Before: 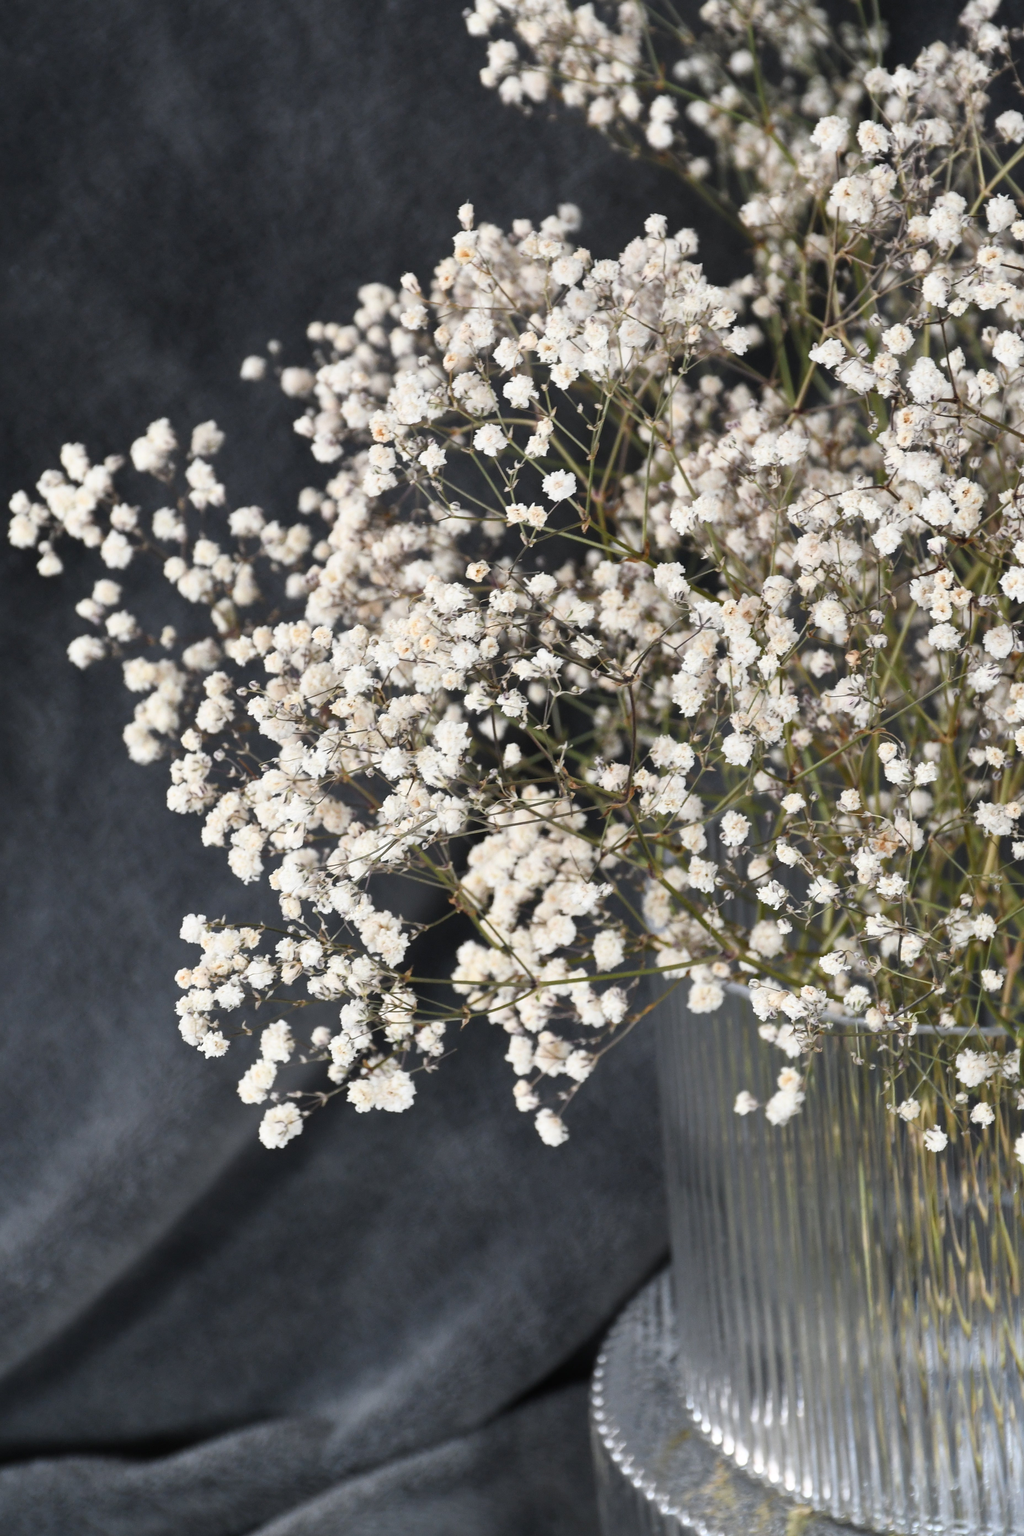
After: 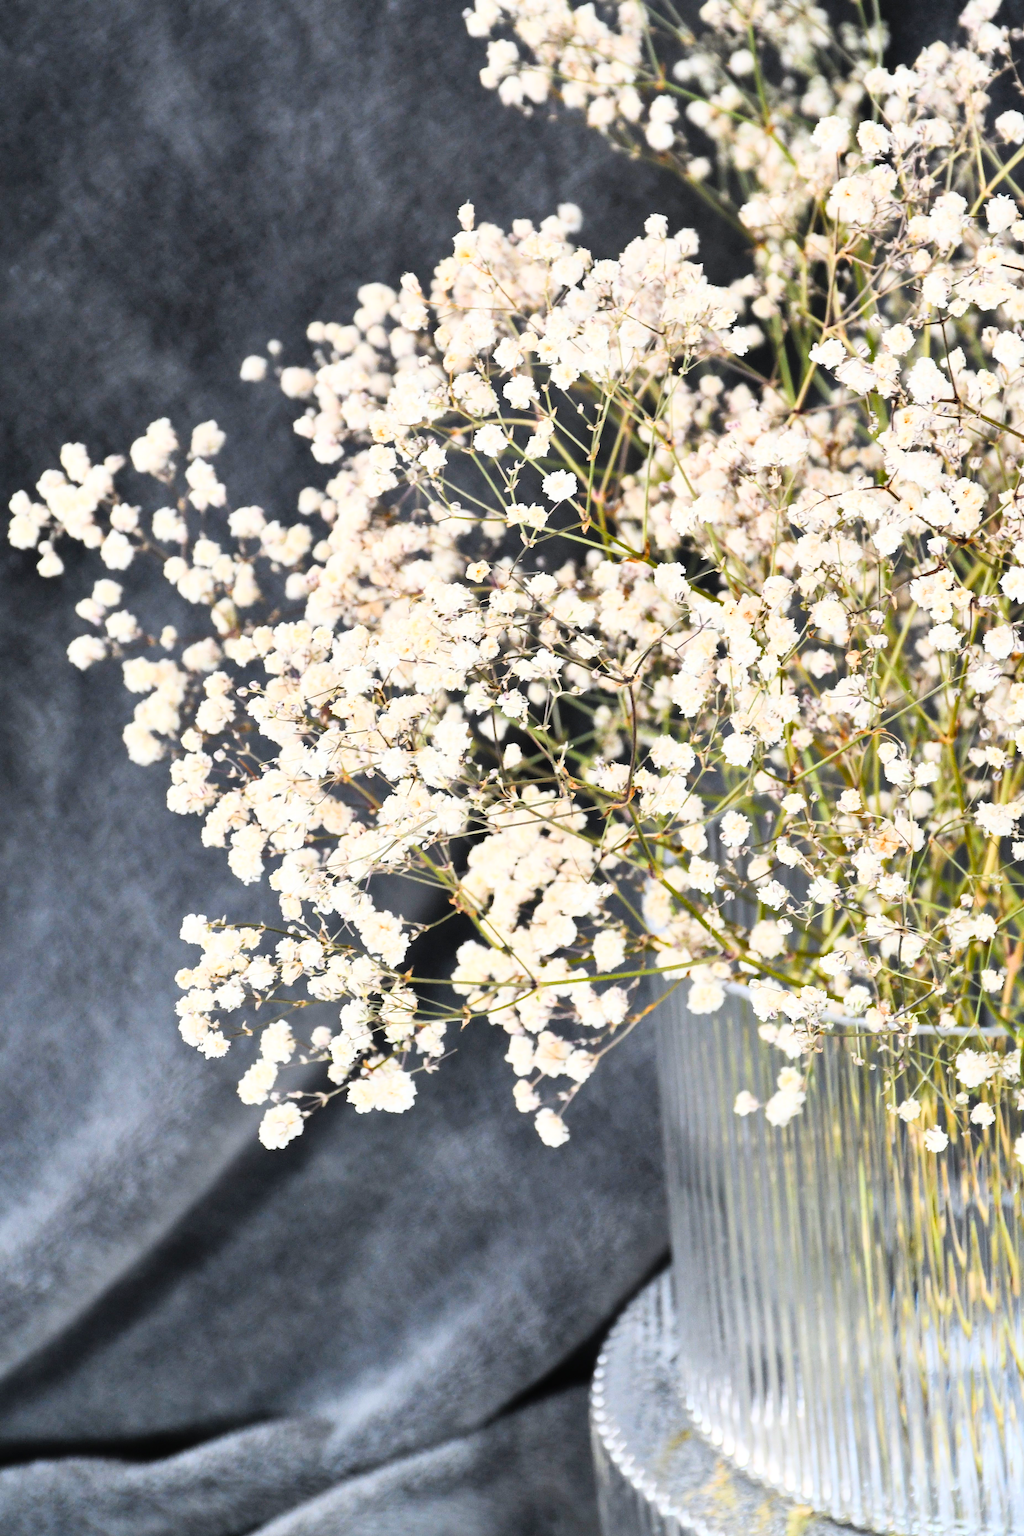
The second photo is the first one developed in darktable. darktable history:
contrast brightness saturation: contrast 0.15, brightness 0.05
shadows and highlights: shadows 35, highlights -35, soften with gaussian
tone curve: curves: ch0 [(0, 0) (0.084, 0.074) (0.2, 0.297) (0.363, 0.591) (0.495, 0.765) (0.68, 0.901) (0.851, 0.967) (1, 1)], color space Lab, linked channels, preserve colors none
color balance rgb: linear chroma grading › global chroma 10%, perceptual saturation grading › global saturation 5%, perceptual brilliance grading › global brilliance 4%, global vibrance 7%, saturation formula JzAzBz (2021)
